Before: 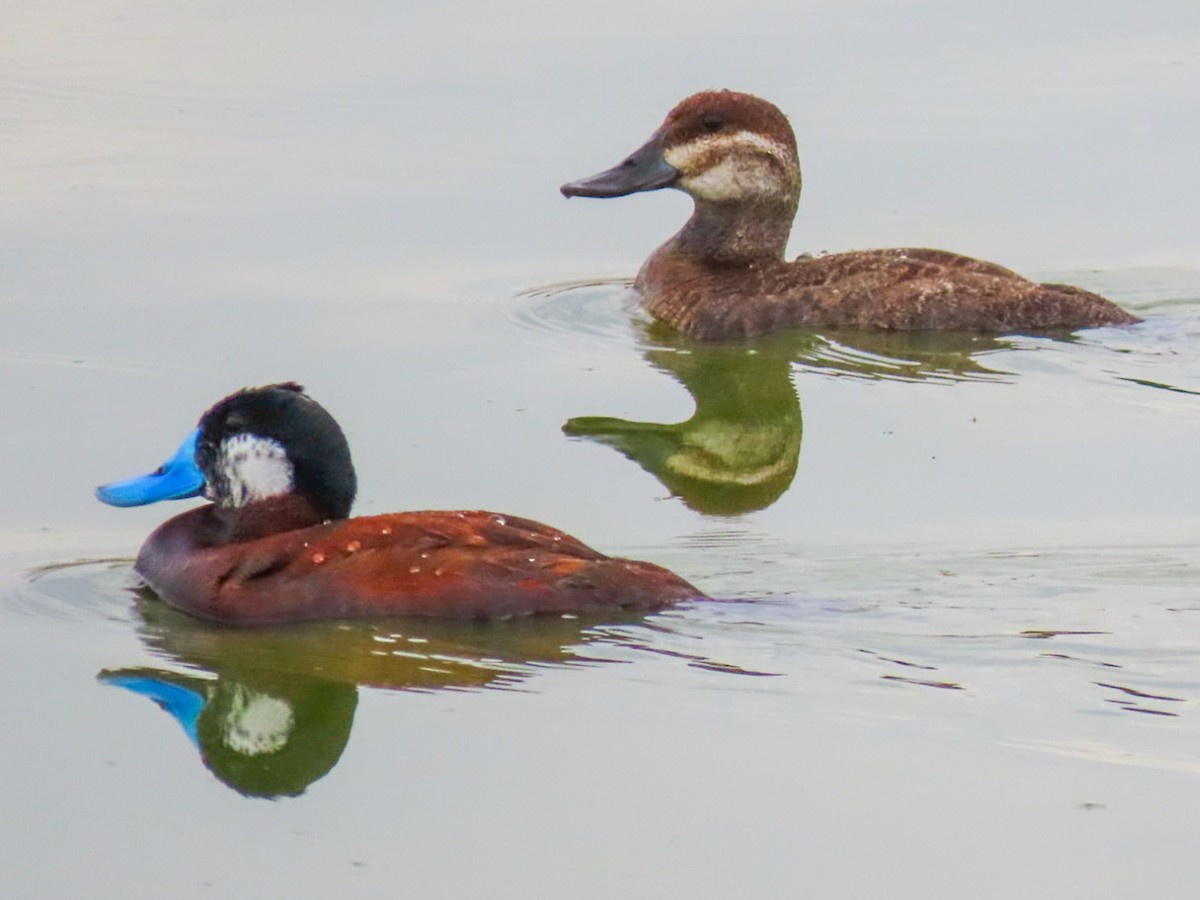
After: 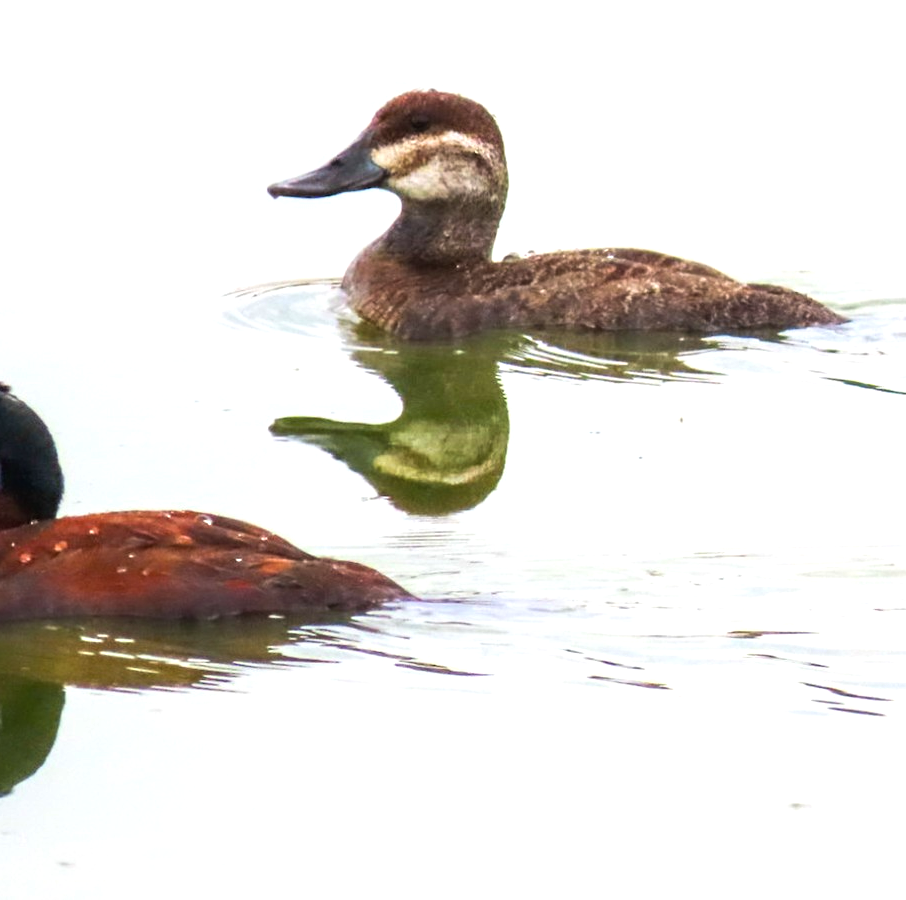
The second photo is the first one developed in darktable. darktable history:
tone equalizer: -8 EV -1.12 EV, -7 EV -1.01 EV, -6 EV -0.842 EV, -5 EV -0.567 EV, -3 EV 0.569 EV, -2 EV 0.841 EV, -1 EV 1 EV, +0 EV 1.07 EV, edges refinement/feathering 500, mask exposure compensation -1.57 EV, preserve details guided filter
crop and rotate: left 24.477%
